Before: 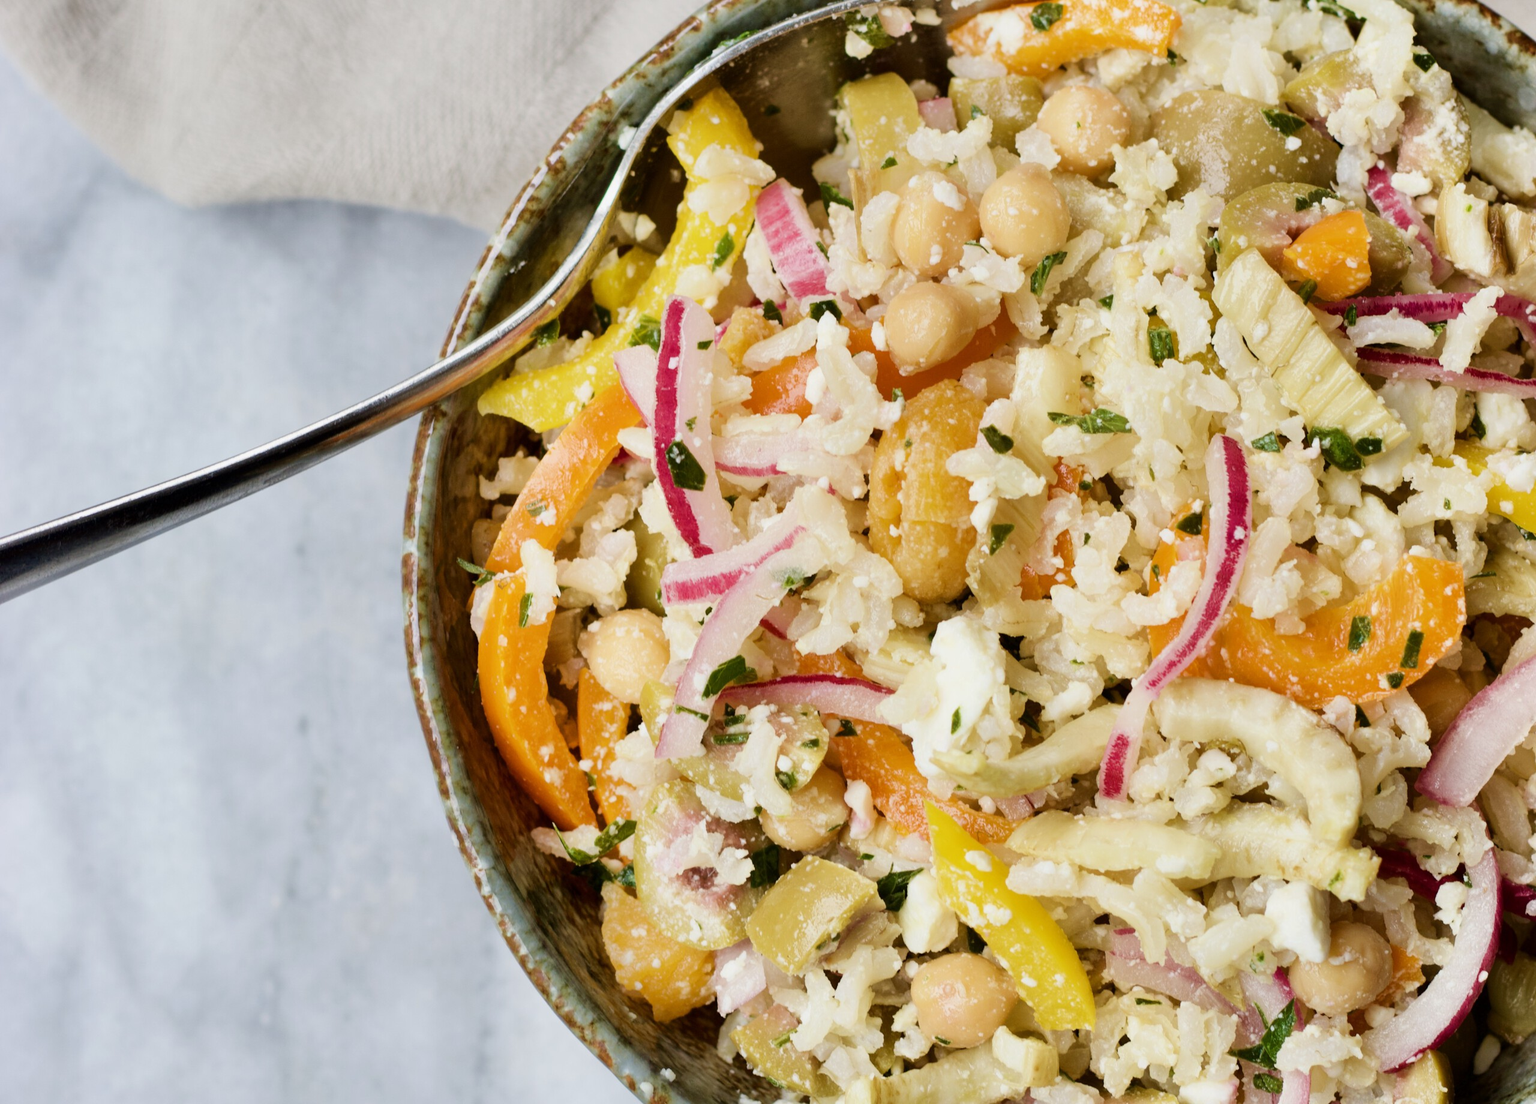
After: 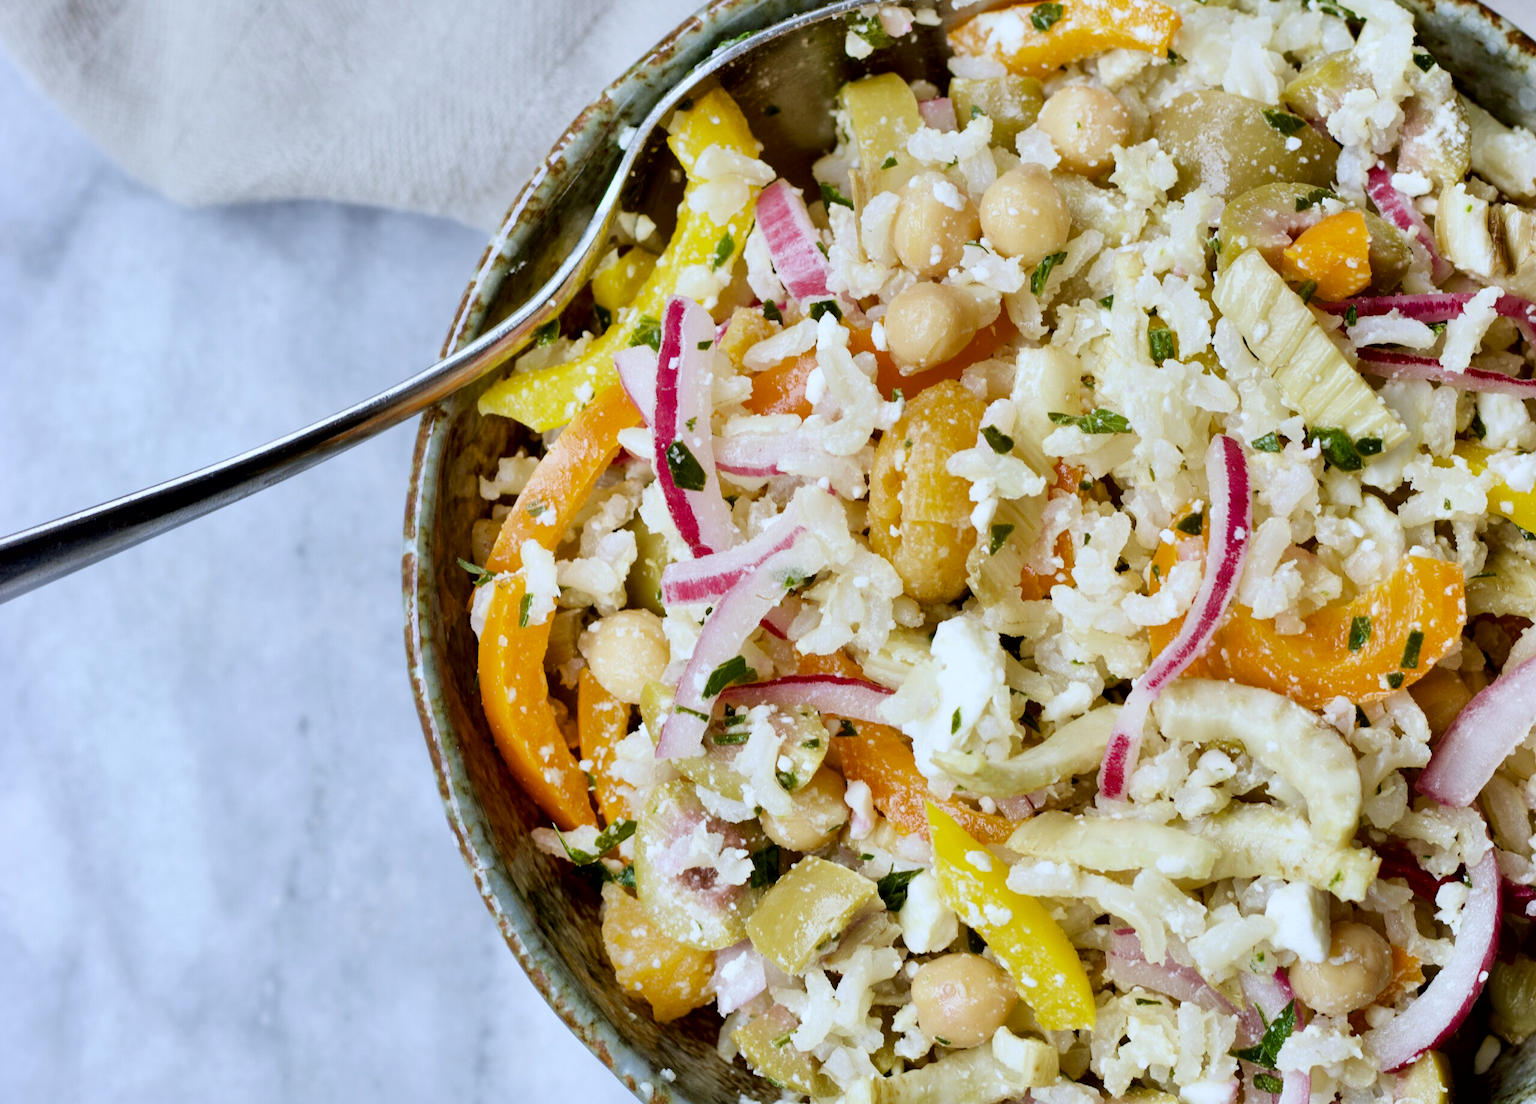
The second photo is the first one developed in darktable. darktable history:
white balance: red 0.931, blue 1.11
local contrast: mode bilateral grid, contrast 20, coarseness 50, detail 120%, midtone range 0.2
